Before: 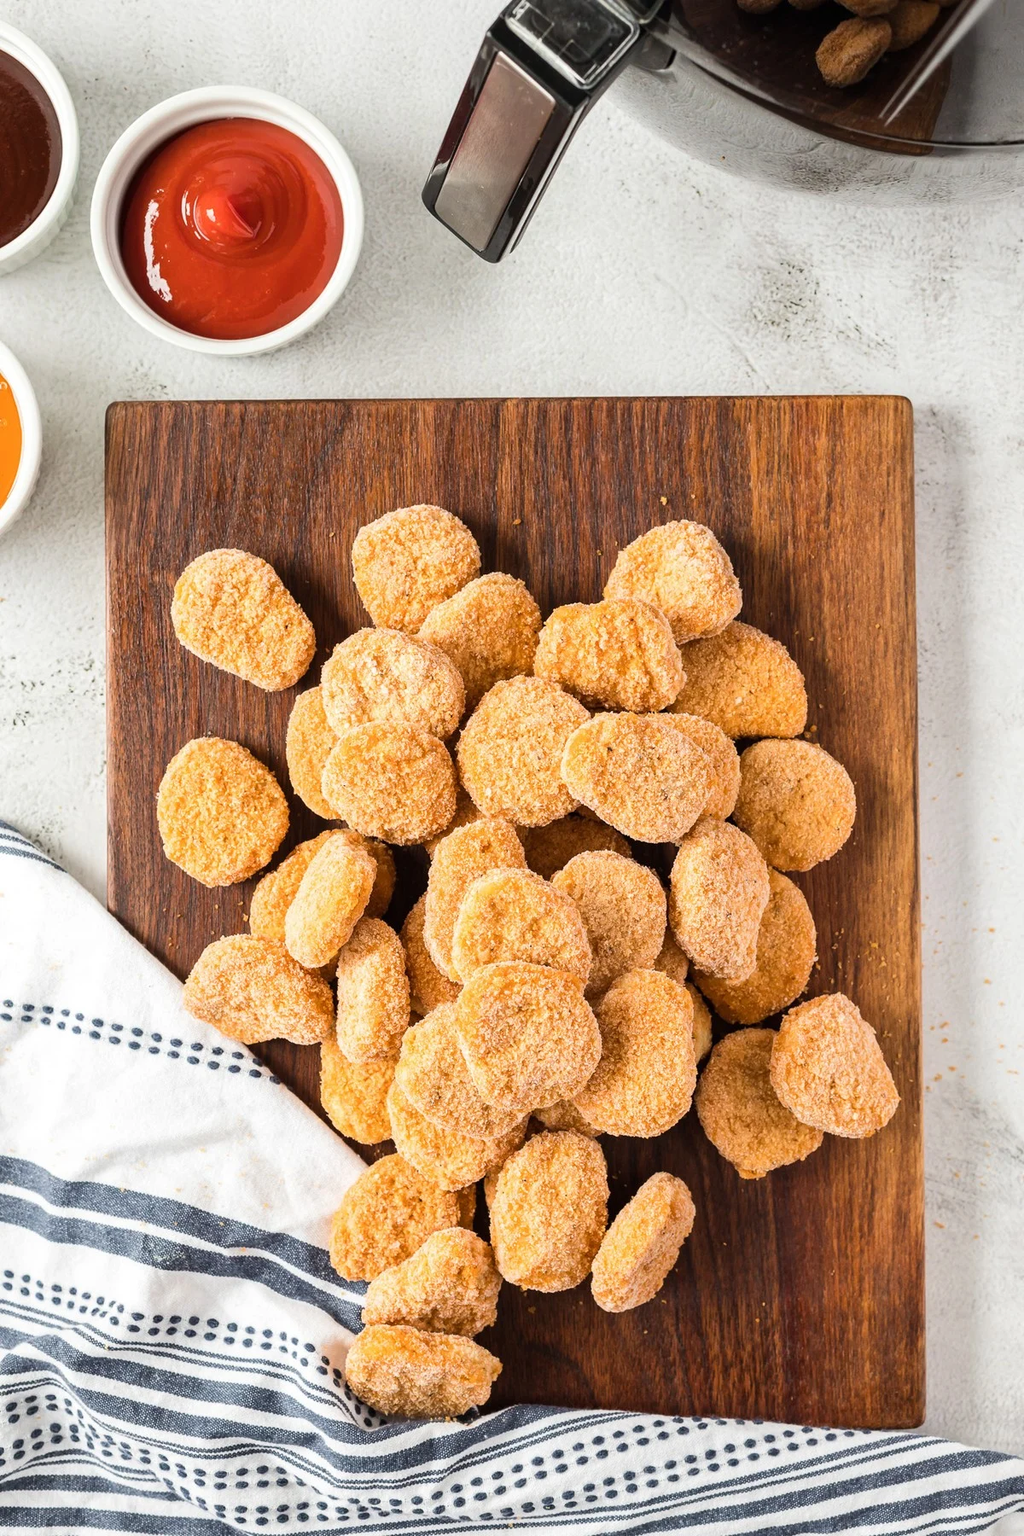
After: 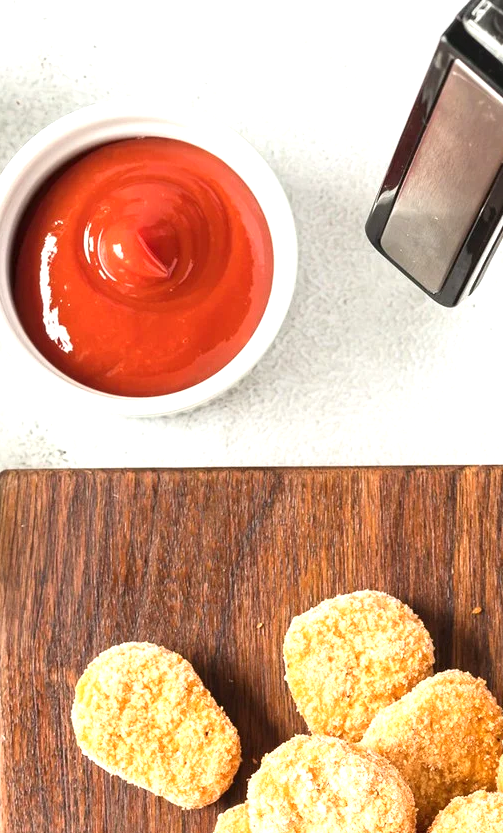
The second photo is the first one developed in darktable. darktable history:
exposure: black level correction 0, exposure 0.7 EV, compensate exposure bias true, compensate highlight preservation false
crop and rotate: left 10.817%, top 0.062%, right 47.194%, bottom 53.626%
